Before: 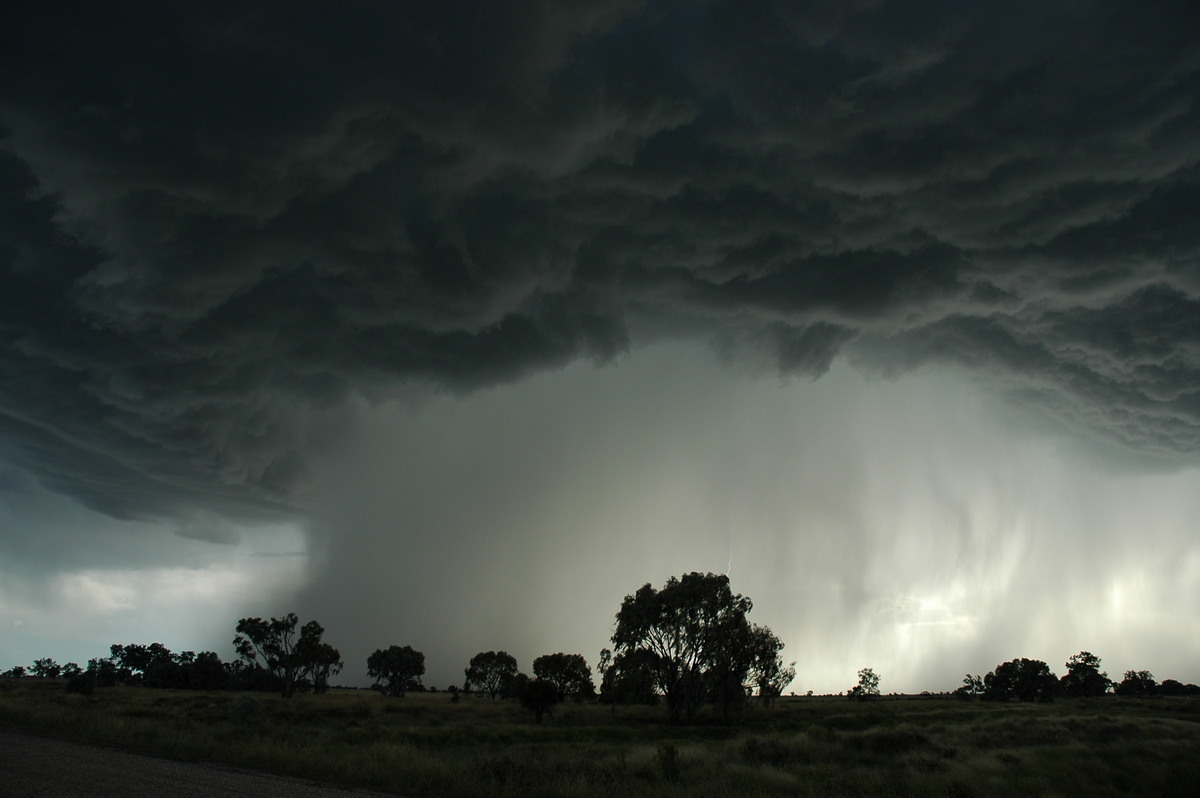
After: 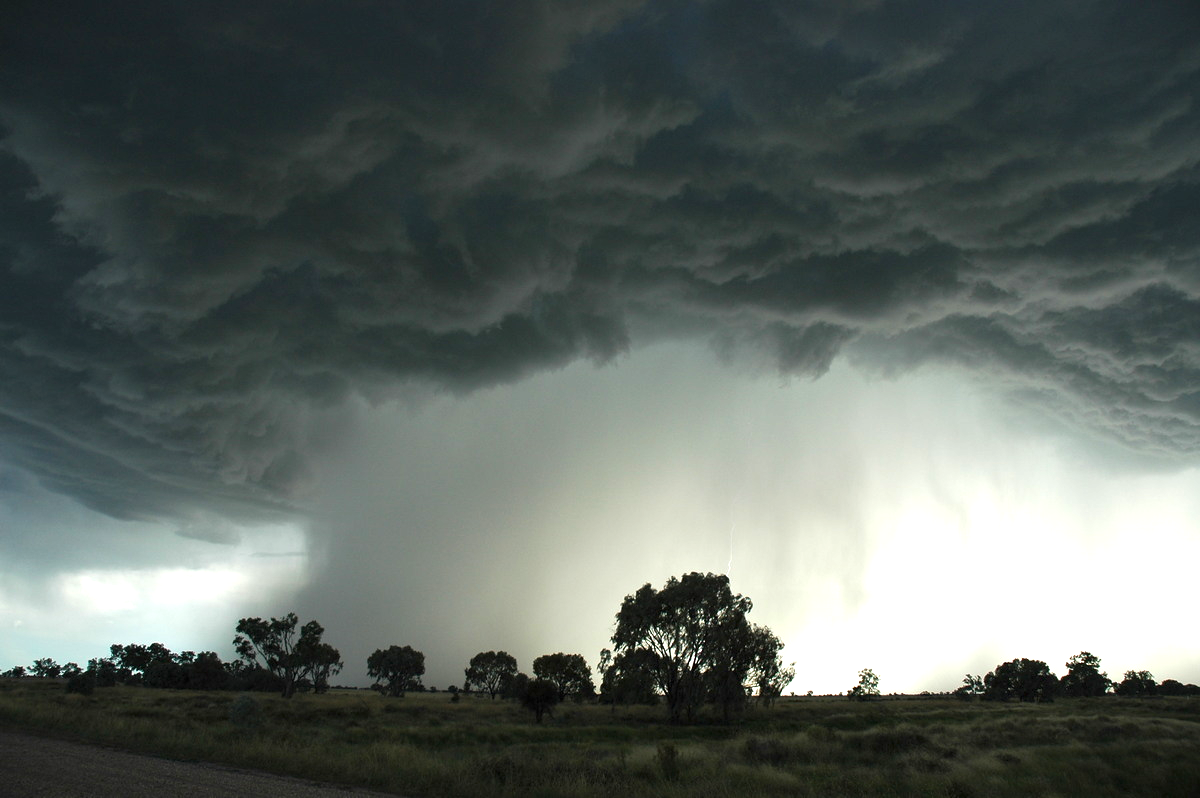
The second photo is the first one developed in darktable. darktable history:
exposure: black level correction 0, exposure 1.174 EV, compensate highlight preservation false
